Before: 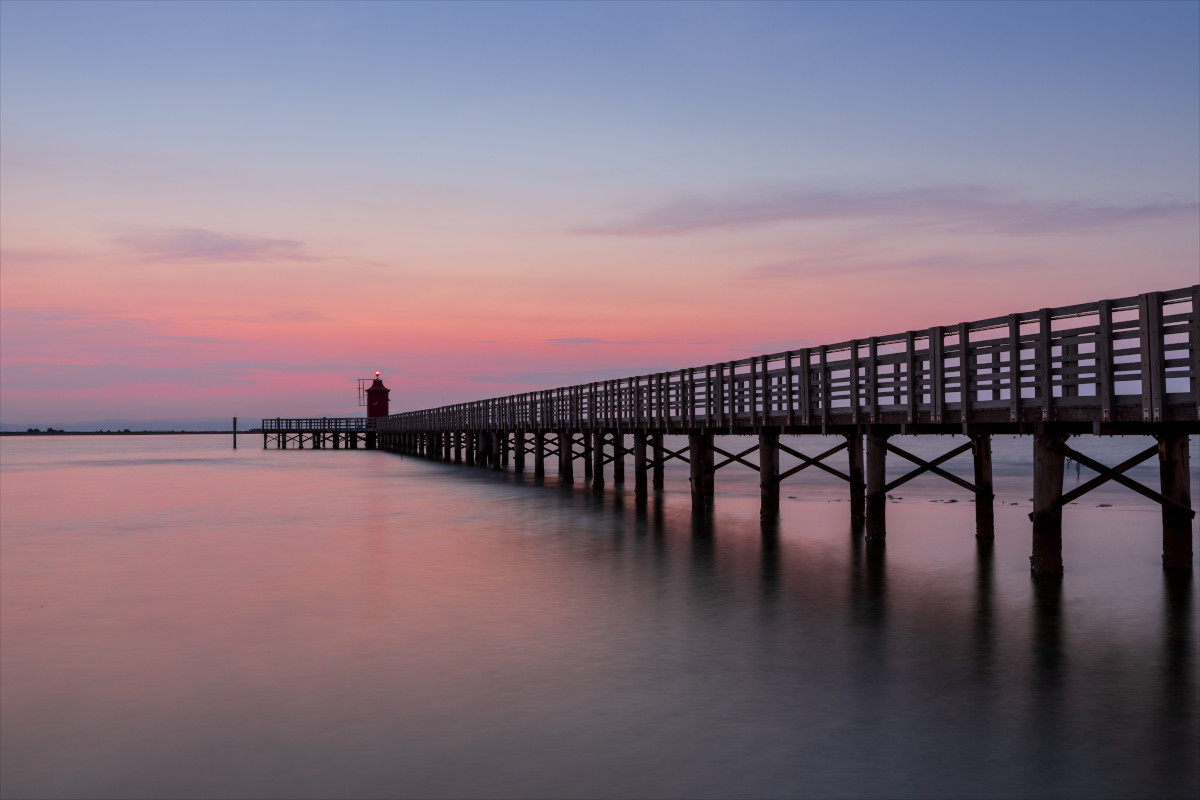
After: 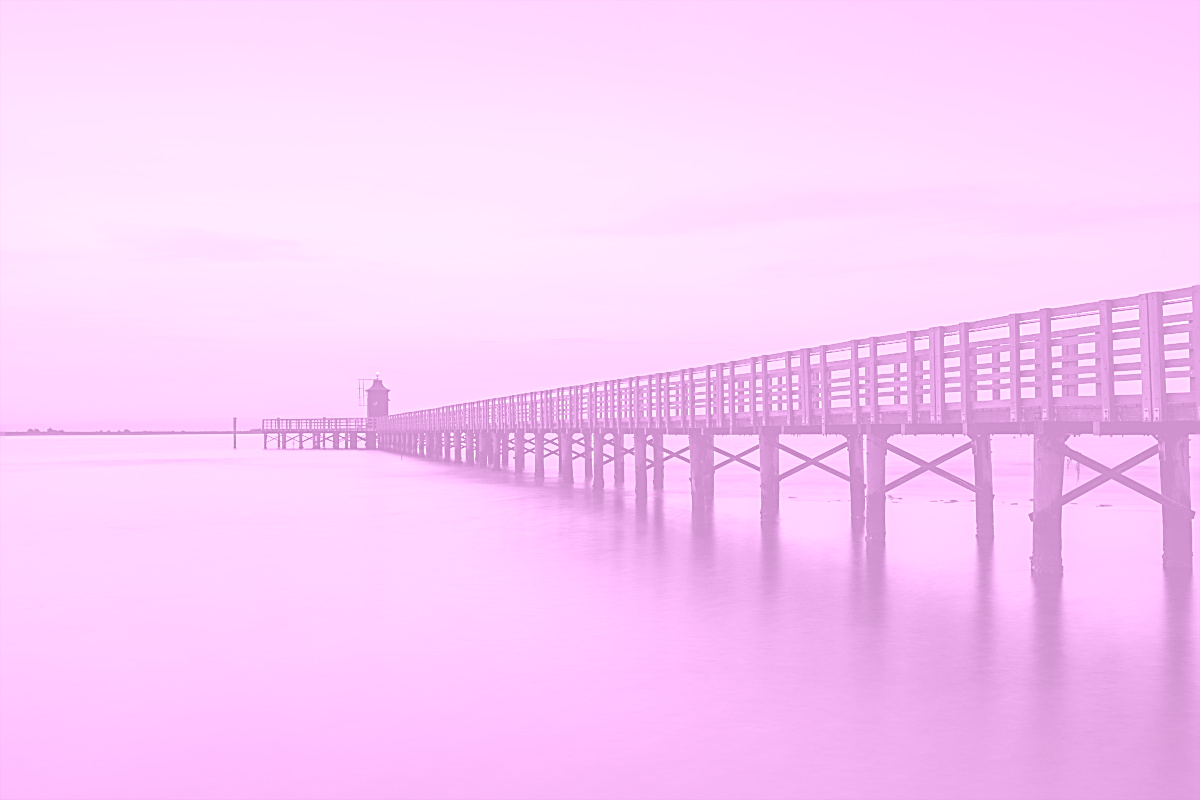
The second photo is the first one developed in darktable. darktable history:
exposure: black level correction 0, exposure 1.198 EV, compensate exposure bias true, compensate highlight preservation false
sharpen: amount 0.901
colorize: hue 331.2°, saturation 75%, source mix 30.28%, lightness 70.52%, version 1
